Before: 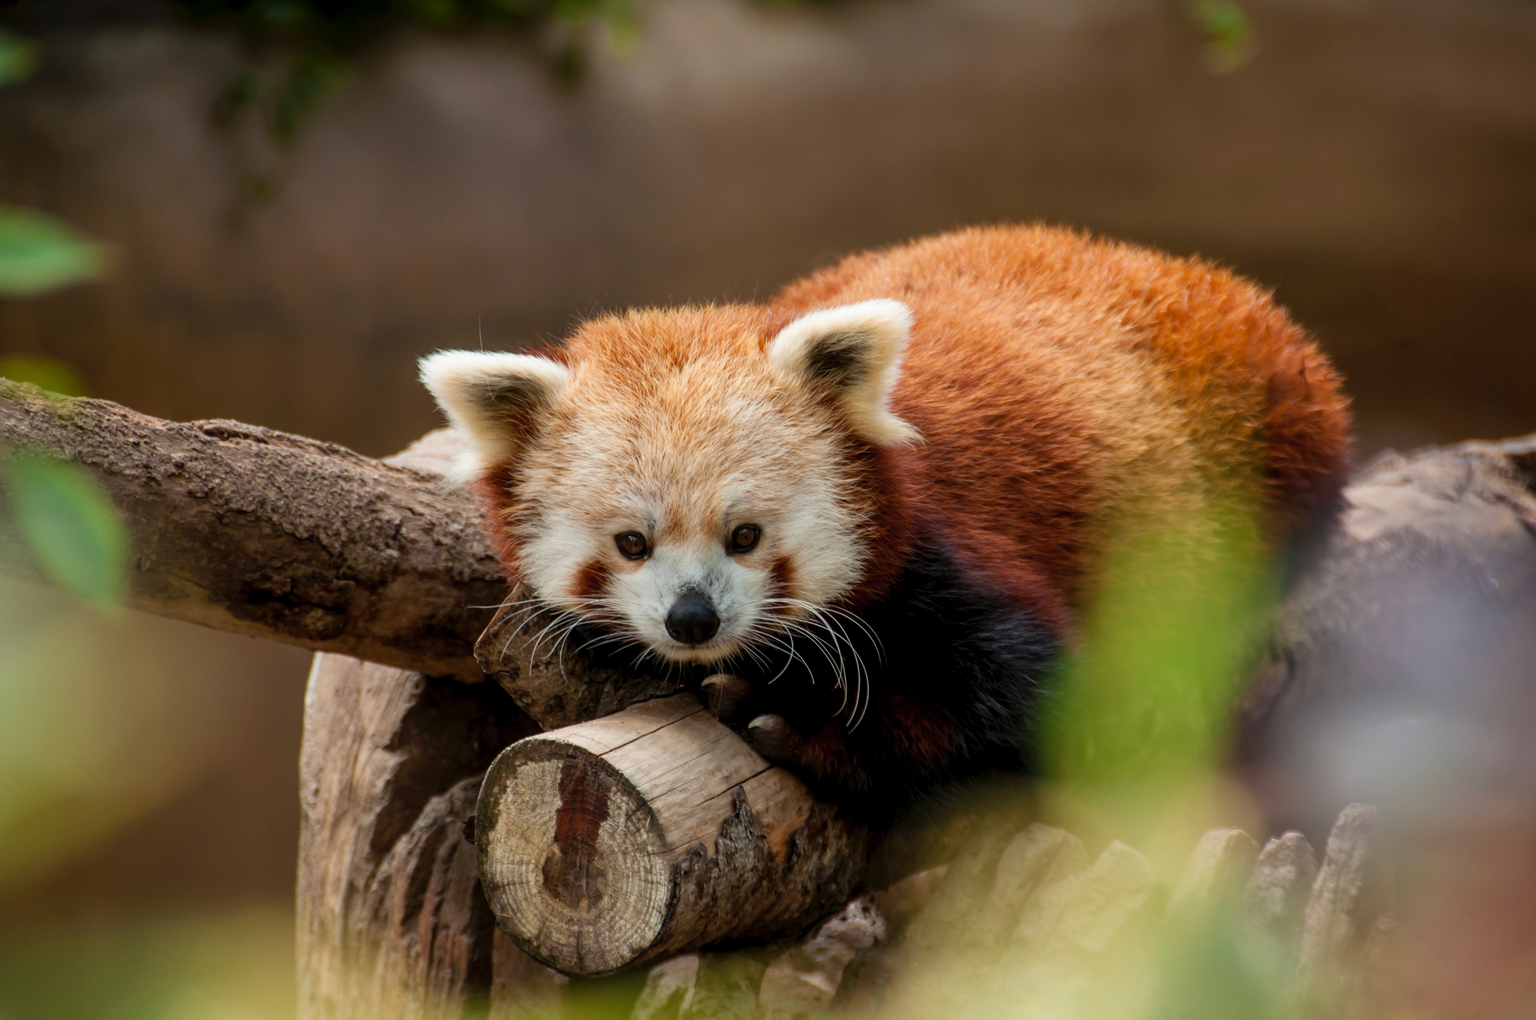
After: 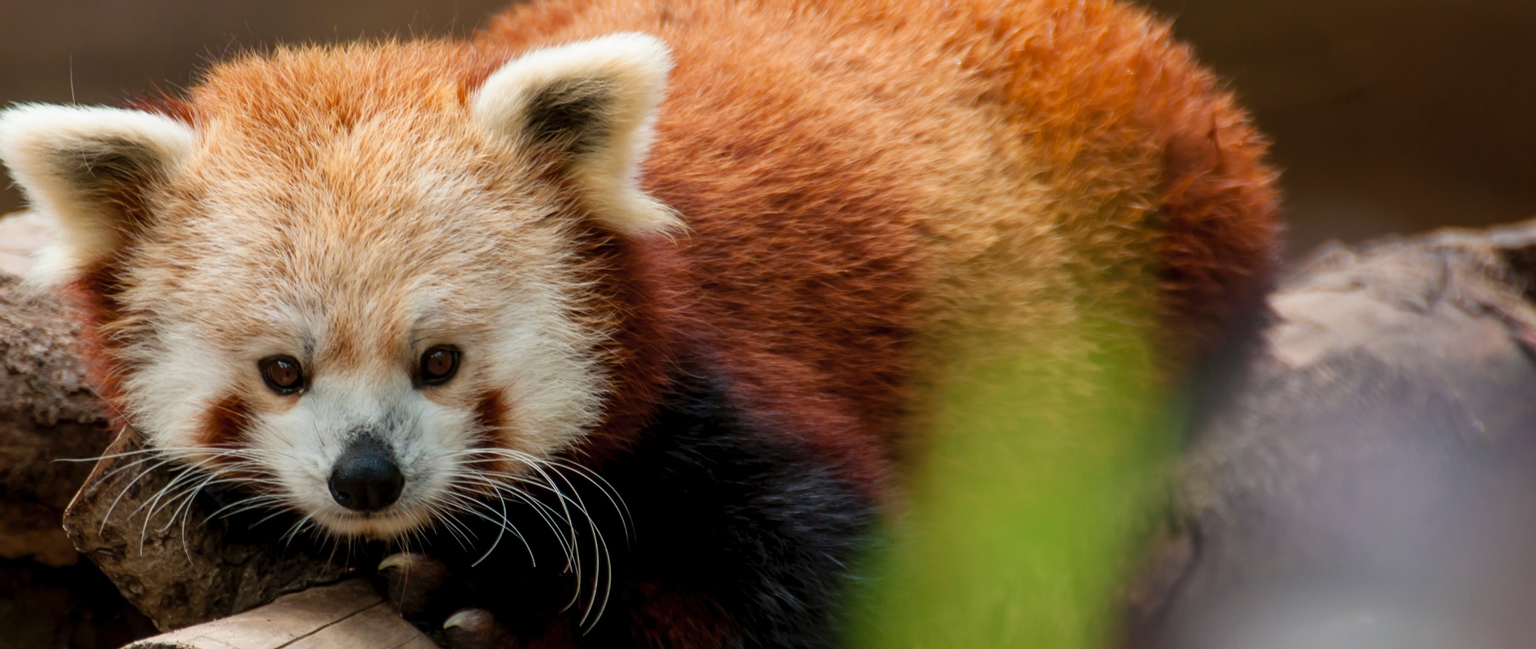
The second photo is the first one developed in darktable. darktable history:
crop and rotate: left 27.938%, top 27.046%, bottom 27.046%
